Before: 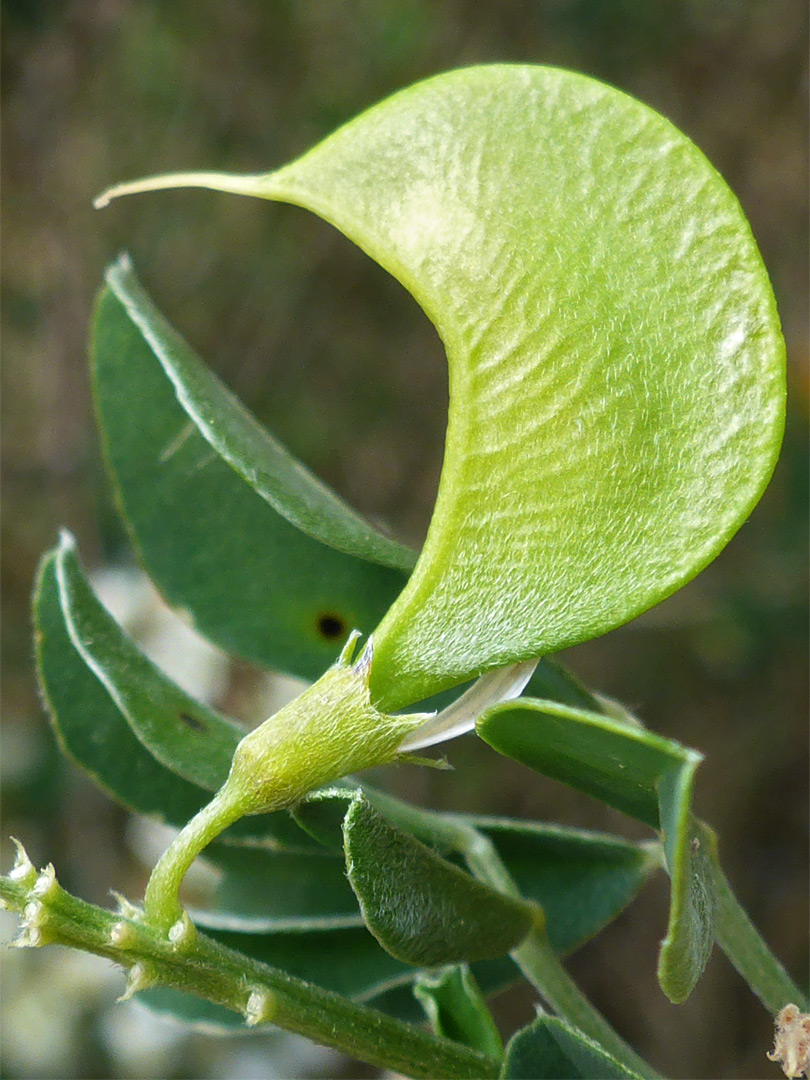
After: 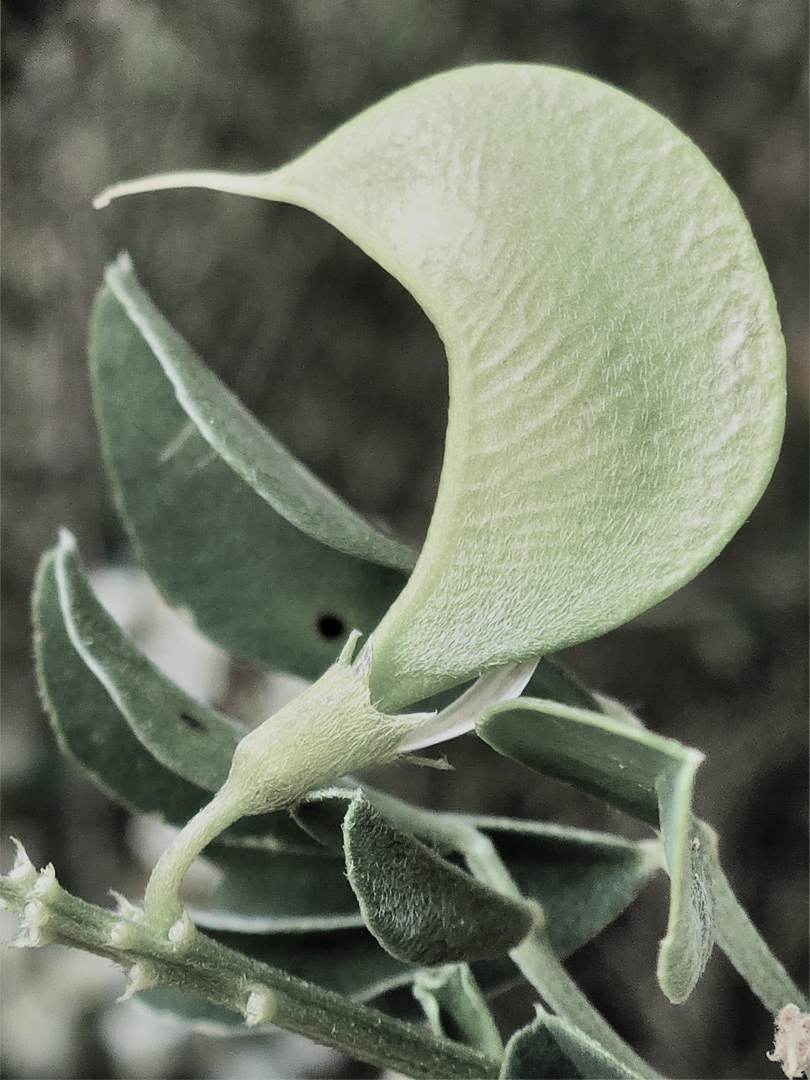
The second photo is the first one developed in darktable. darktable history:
shadows and highlights: shadows 76.77, highlights -61.07, soften with gaussian
filmic rgb: black relative exposure -5.13 EV, white relative exposure 3.99 EV, hardness 2.91, contrast 1.3, highlights saturation mix -29.26%, color science v5 (2021), iterations of high-quality reconstruction 0, contrast in shadows safe, contrast in highlights safe
exposure: compensate exposure bias true
